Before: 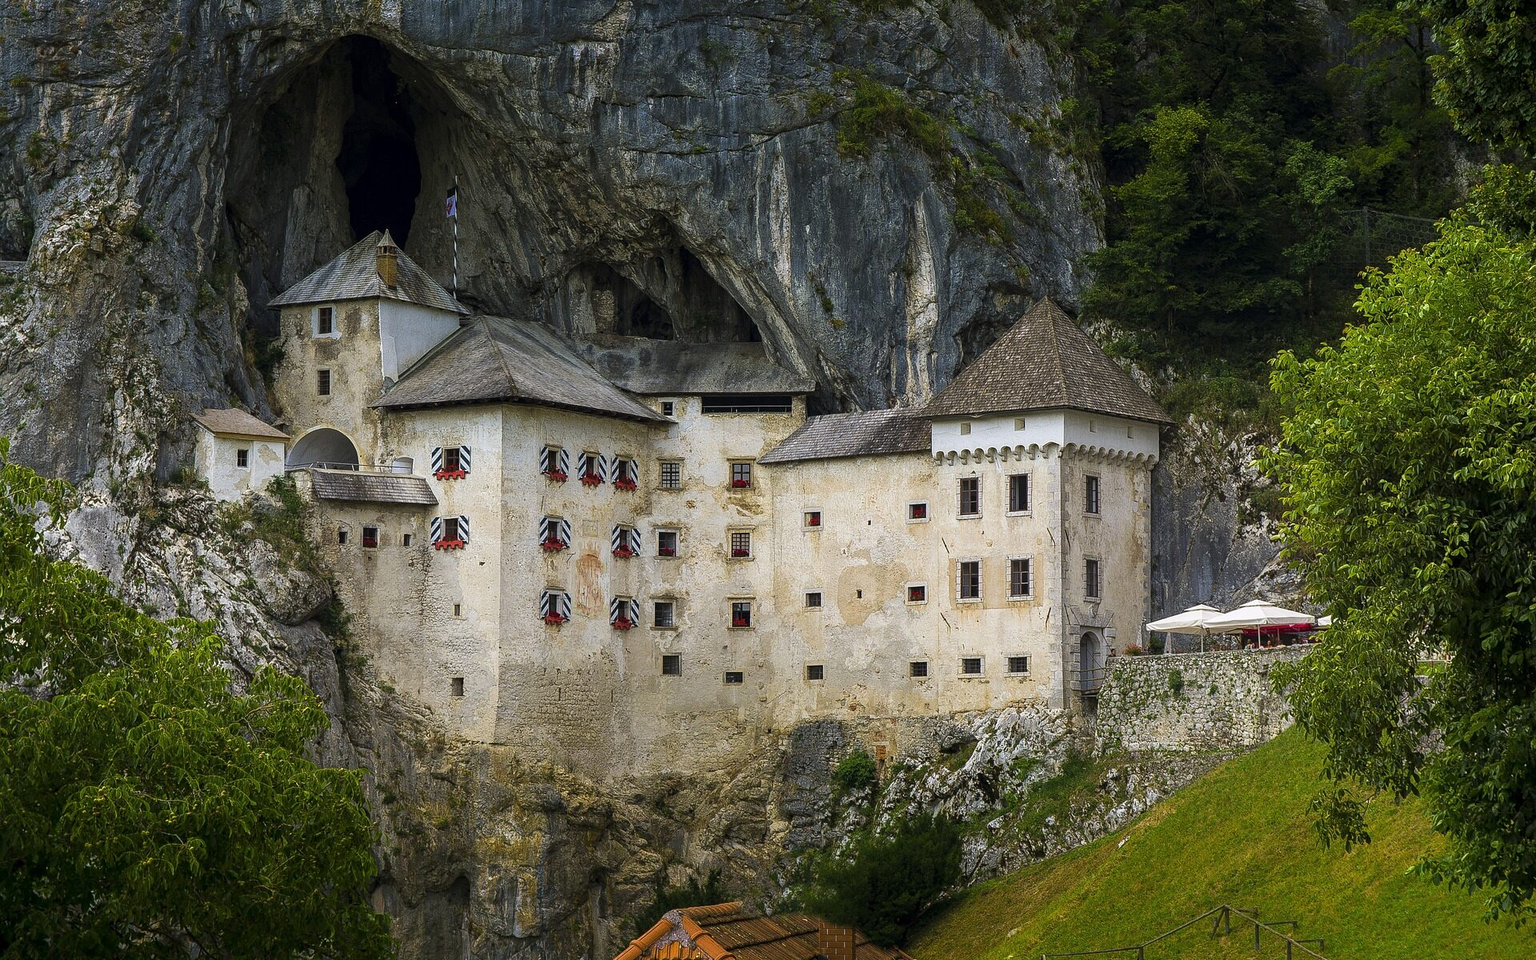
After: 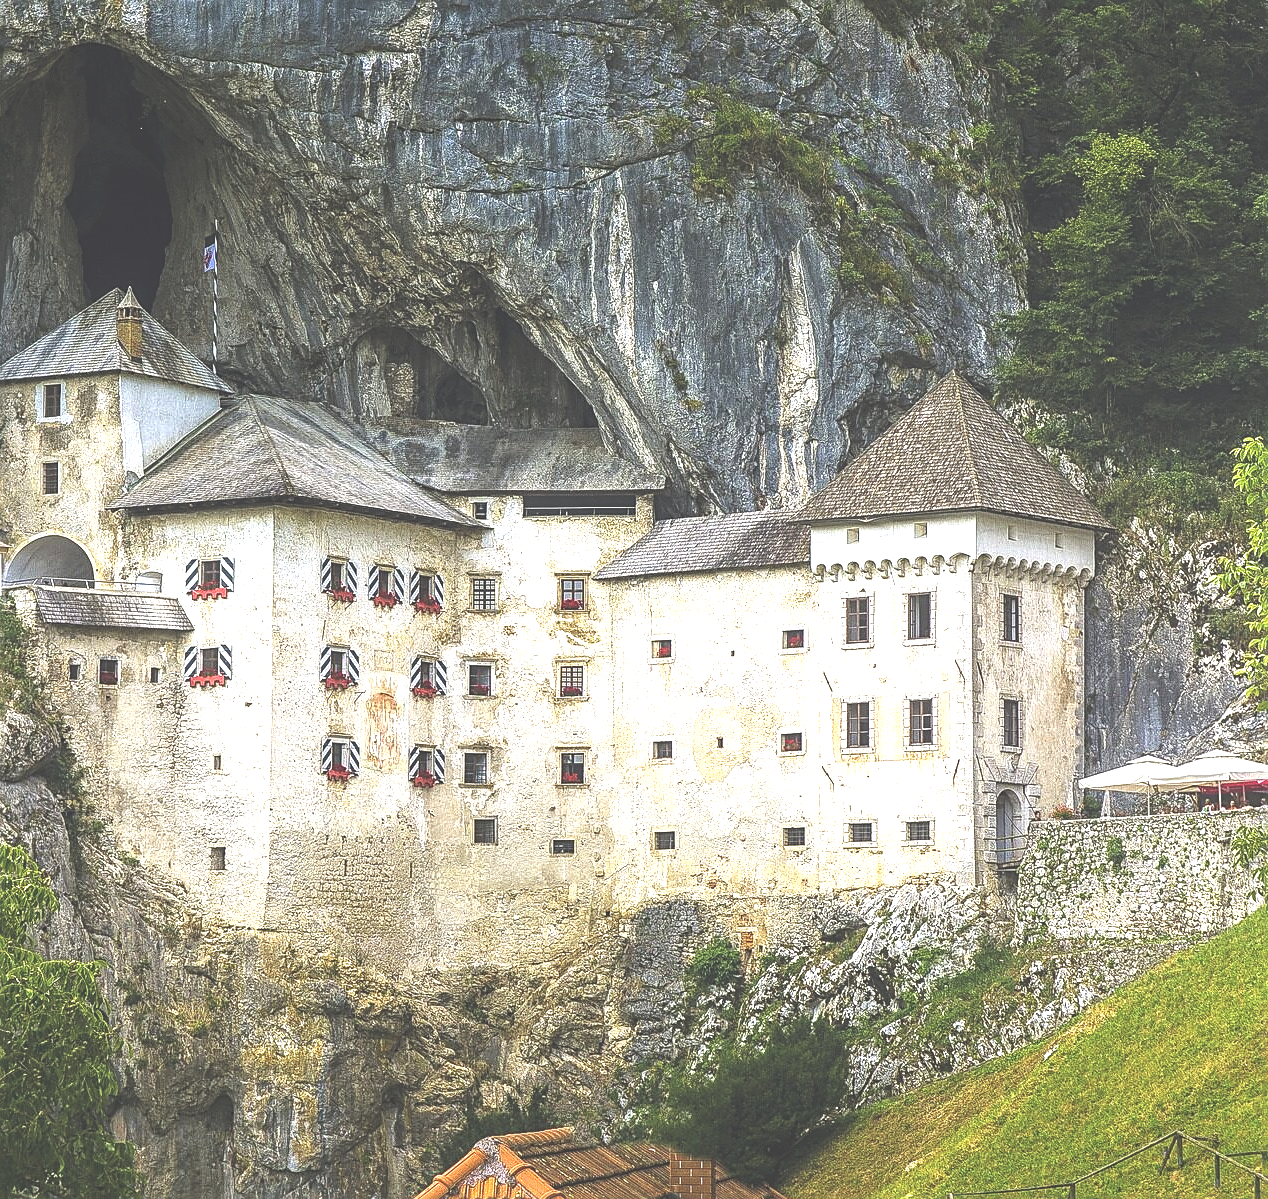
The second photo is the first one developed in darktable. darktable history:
local contrast: on, module defaults
exposure: black level correction -0.023, exposure 1.397 EV, compensate highlight preservation false
crop and rotate: left 18.442%, right 15.508%
sharpen: on, module defaults
